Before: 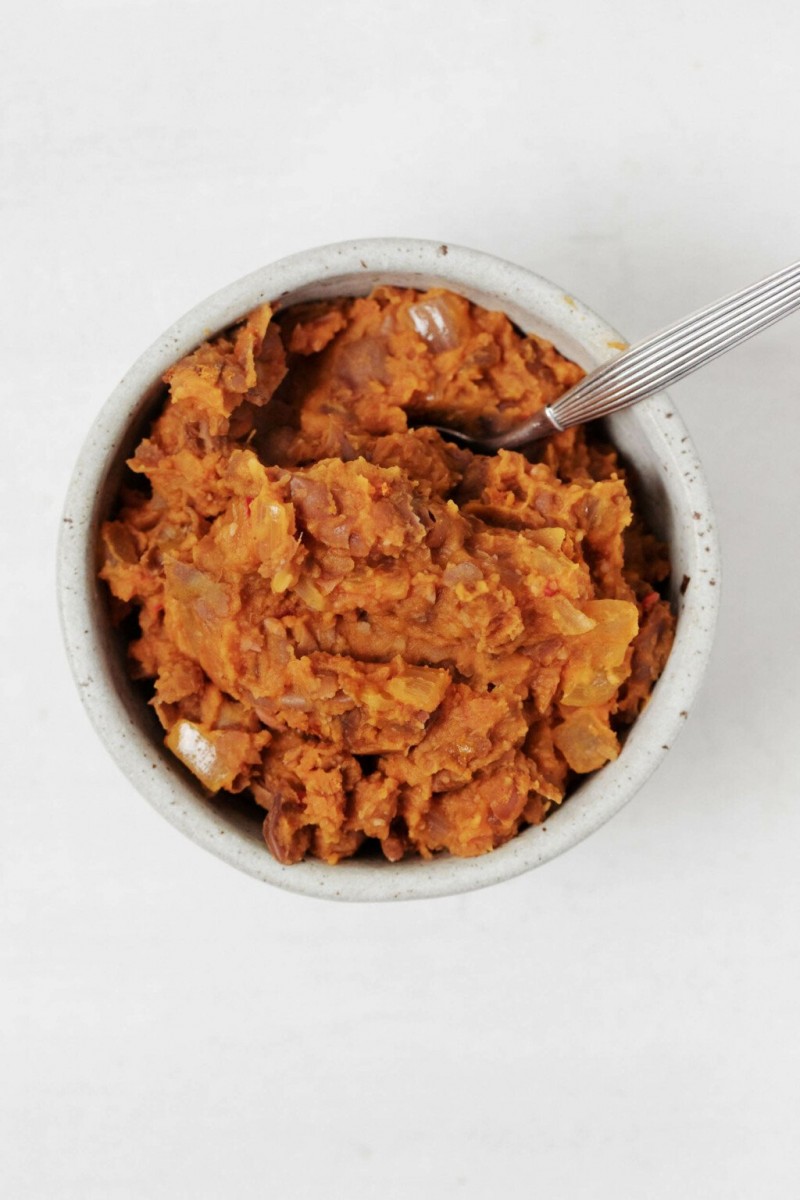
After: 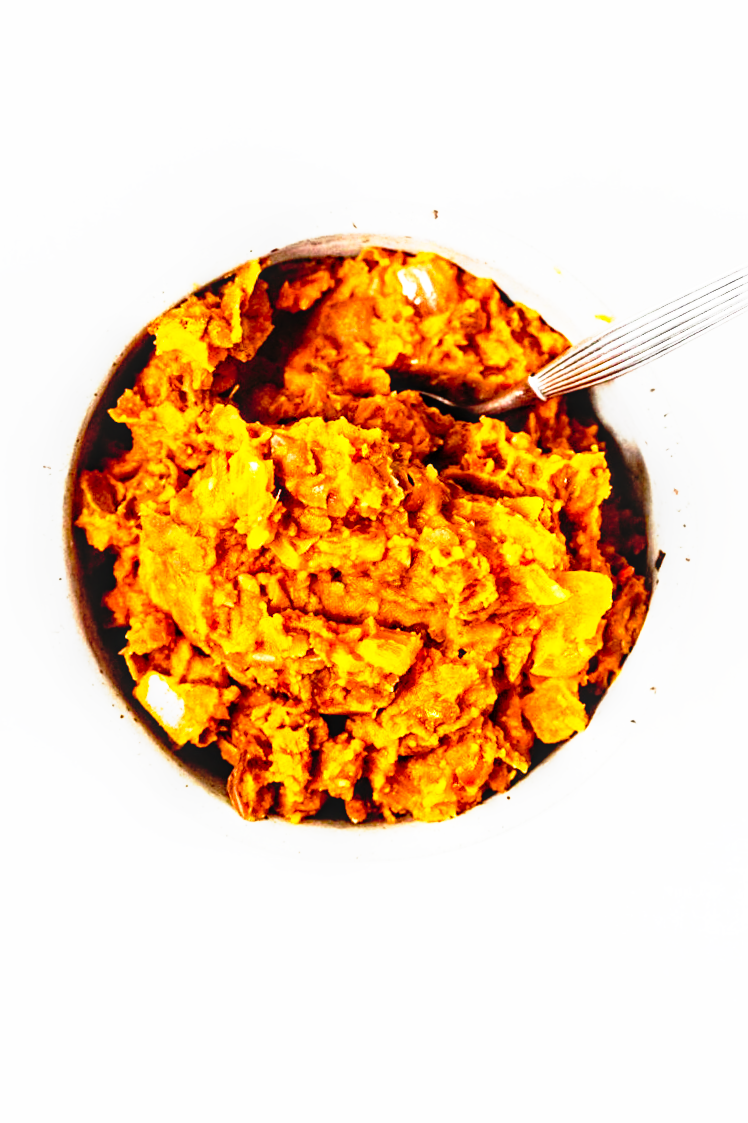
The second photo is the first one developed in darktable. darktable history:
crop and rotate: angle -2.66°
base curve: curves: ch0 [(0, 0) (0.012, 0.01) (0.073, 0.168) (0.31, 0.711) (0.645, 0.957) (1, 1)], preserve colors none
local contrast: on, module defaults
color balance rgb: perceptual saturation grading › global saturation 38.915%, perceptual brilliance grading › highlights 15.665%, perceptual brilliance grading › mid-tones 6.317%, perceptual brilliance grading › shadows -14.958%, global vibrance 20%
tone curve: curves: ch0 [(0, 0.01) (0.037, 0.032) (0.131, 0.108) (0.275, 0.286) (0.483, 0.517) (0.61, 0.661) (0.697, 0.768) (0.797, 0.876) (0.888, 0.952) (0.997, 0.995)]; ch1 [(0, 0) (0.312, 0.262) (0.425, 0.402) (0.5, 0.5) (0.527, 0.532) (0.556, 0.585) (0.683, 0.706) (0.746, 0.77) (1, 1)]; ch2 [(0, 0) (0.223, 0.185) (0.333, 0.284) (0.432, 0.4) (0.502, 0.502) (0.525, 0.527) (0.545, 0.564) (0.587, 0.613) (0.636, 0.654) (0.711, 0.729) (0.845, 0.855) (0.998, 0.977)], preserve colors none
tone equalizer: on, module defaults
sharpen: on, module defaults
